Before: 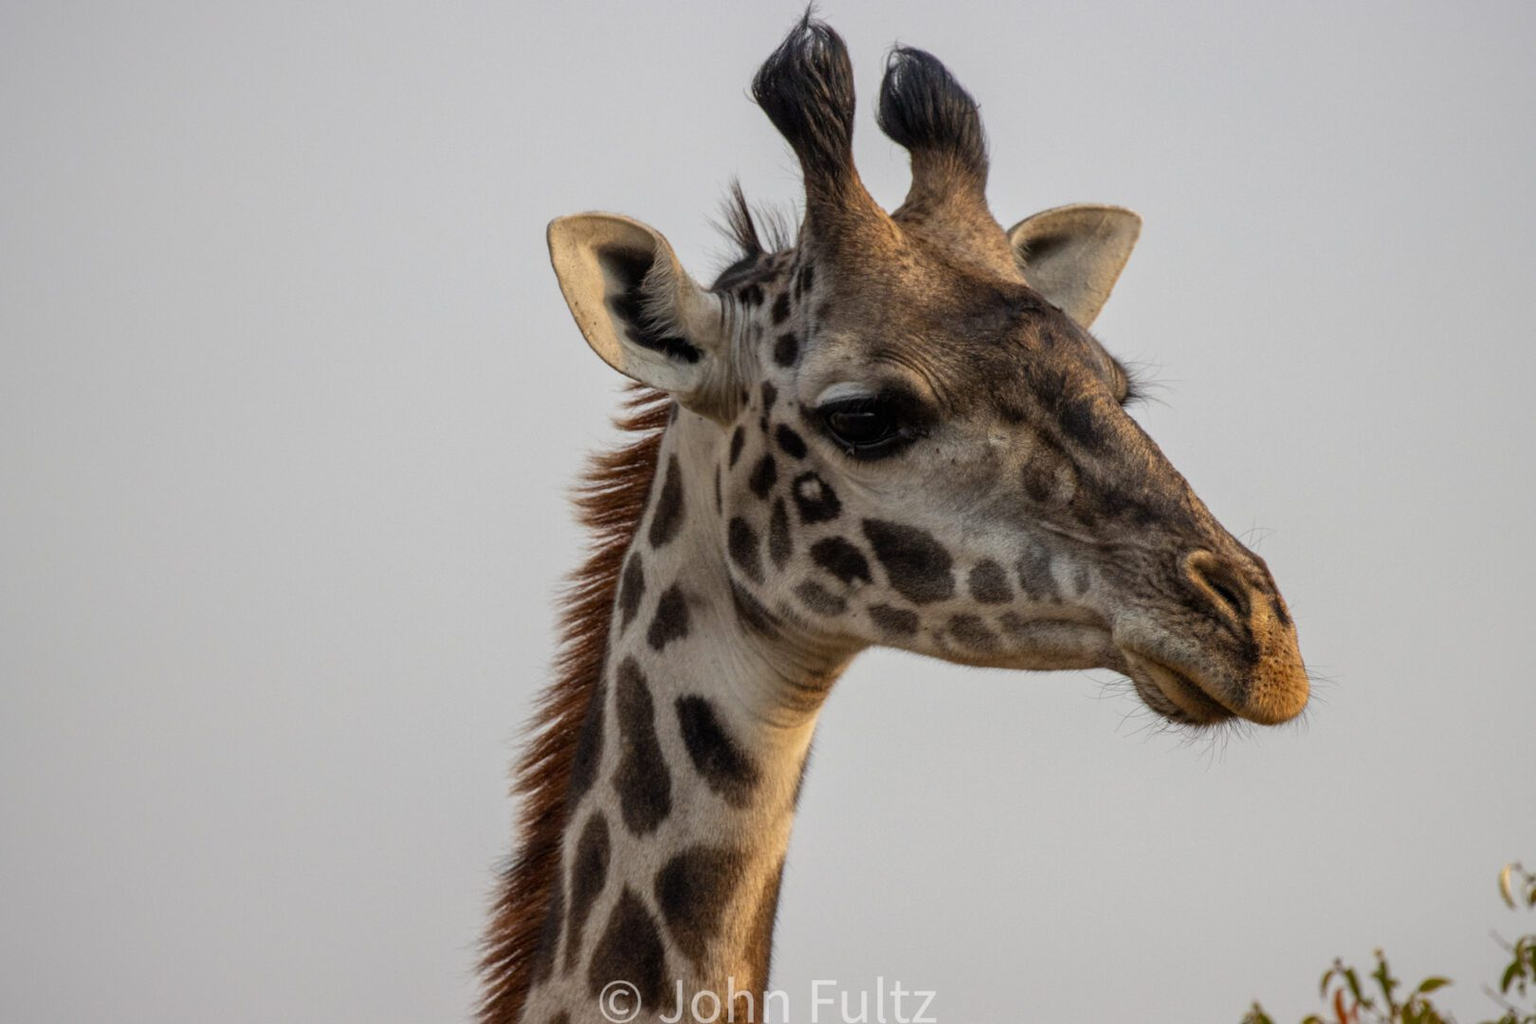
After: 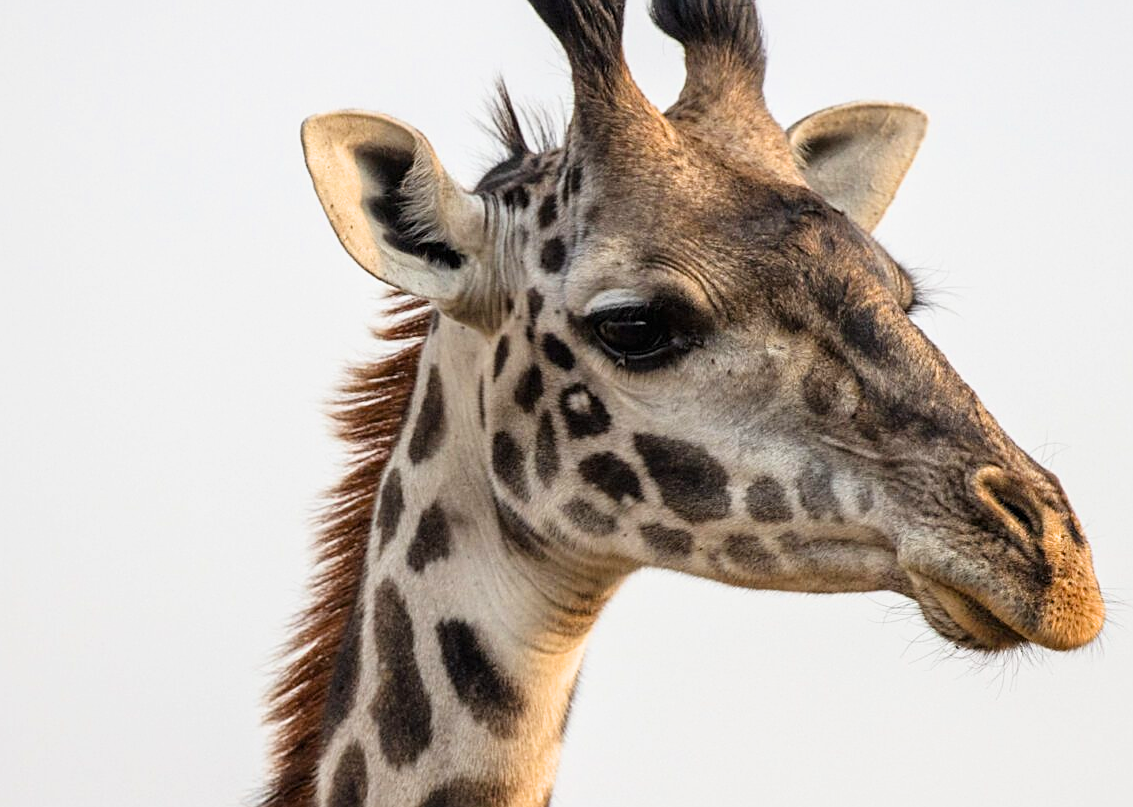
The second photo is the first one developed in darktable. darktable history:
exposure: black level correction 0, exposure 1.1 EV, compensate exposure bias true, compensate highlight preservation false
crop and rotate: left 17.046%, top 10.659%, right 12.989%, bottom 14.553%
sharpen: on, module defaults
filmic rgb: black relative exposure -14.19 EV, white relative exposure 3.39 EV, hardness 7.89, preserve chrominance max RGB
